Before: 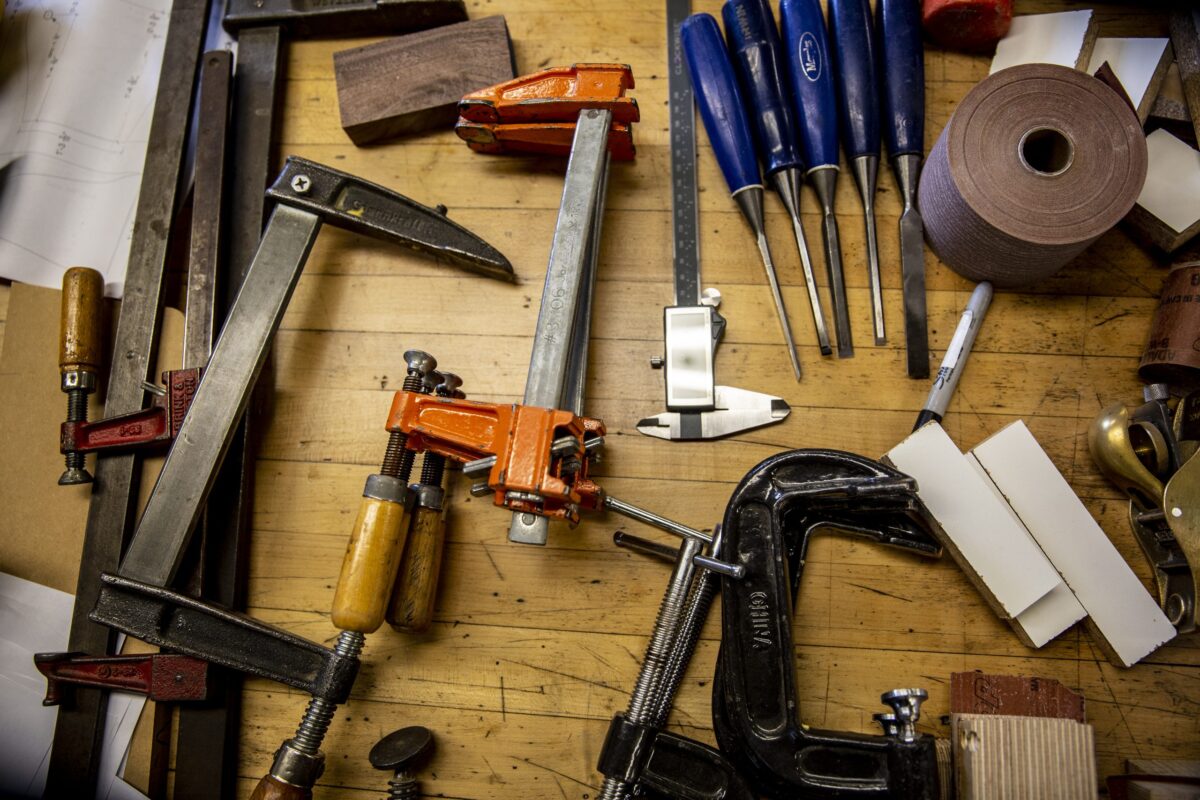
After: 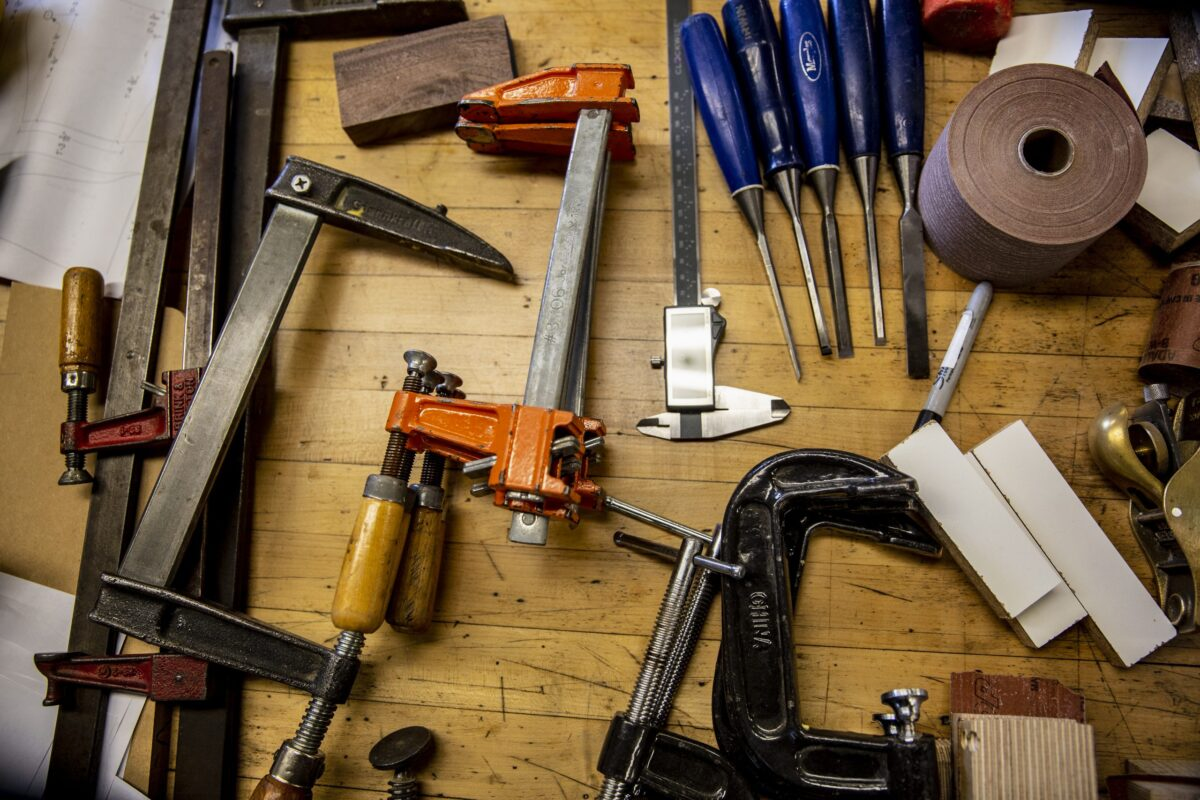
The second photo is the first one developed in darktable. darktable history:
shadows and highlights: shadows 43.69, white point adjustment -1.51, soften with gaussian
